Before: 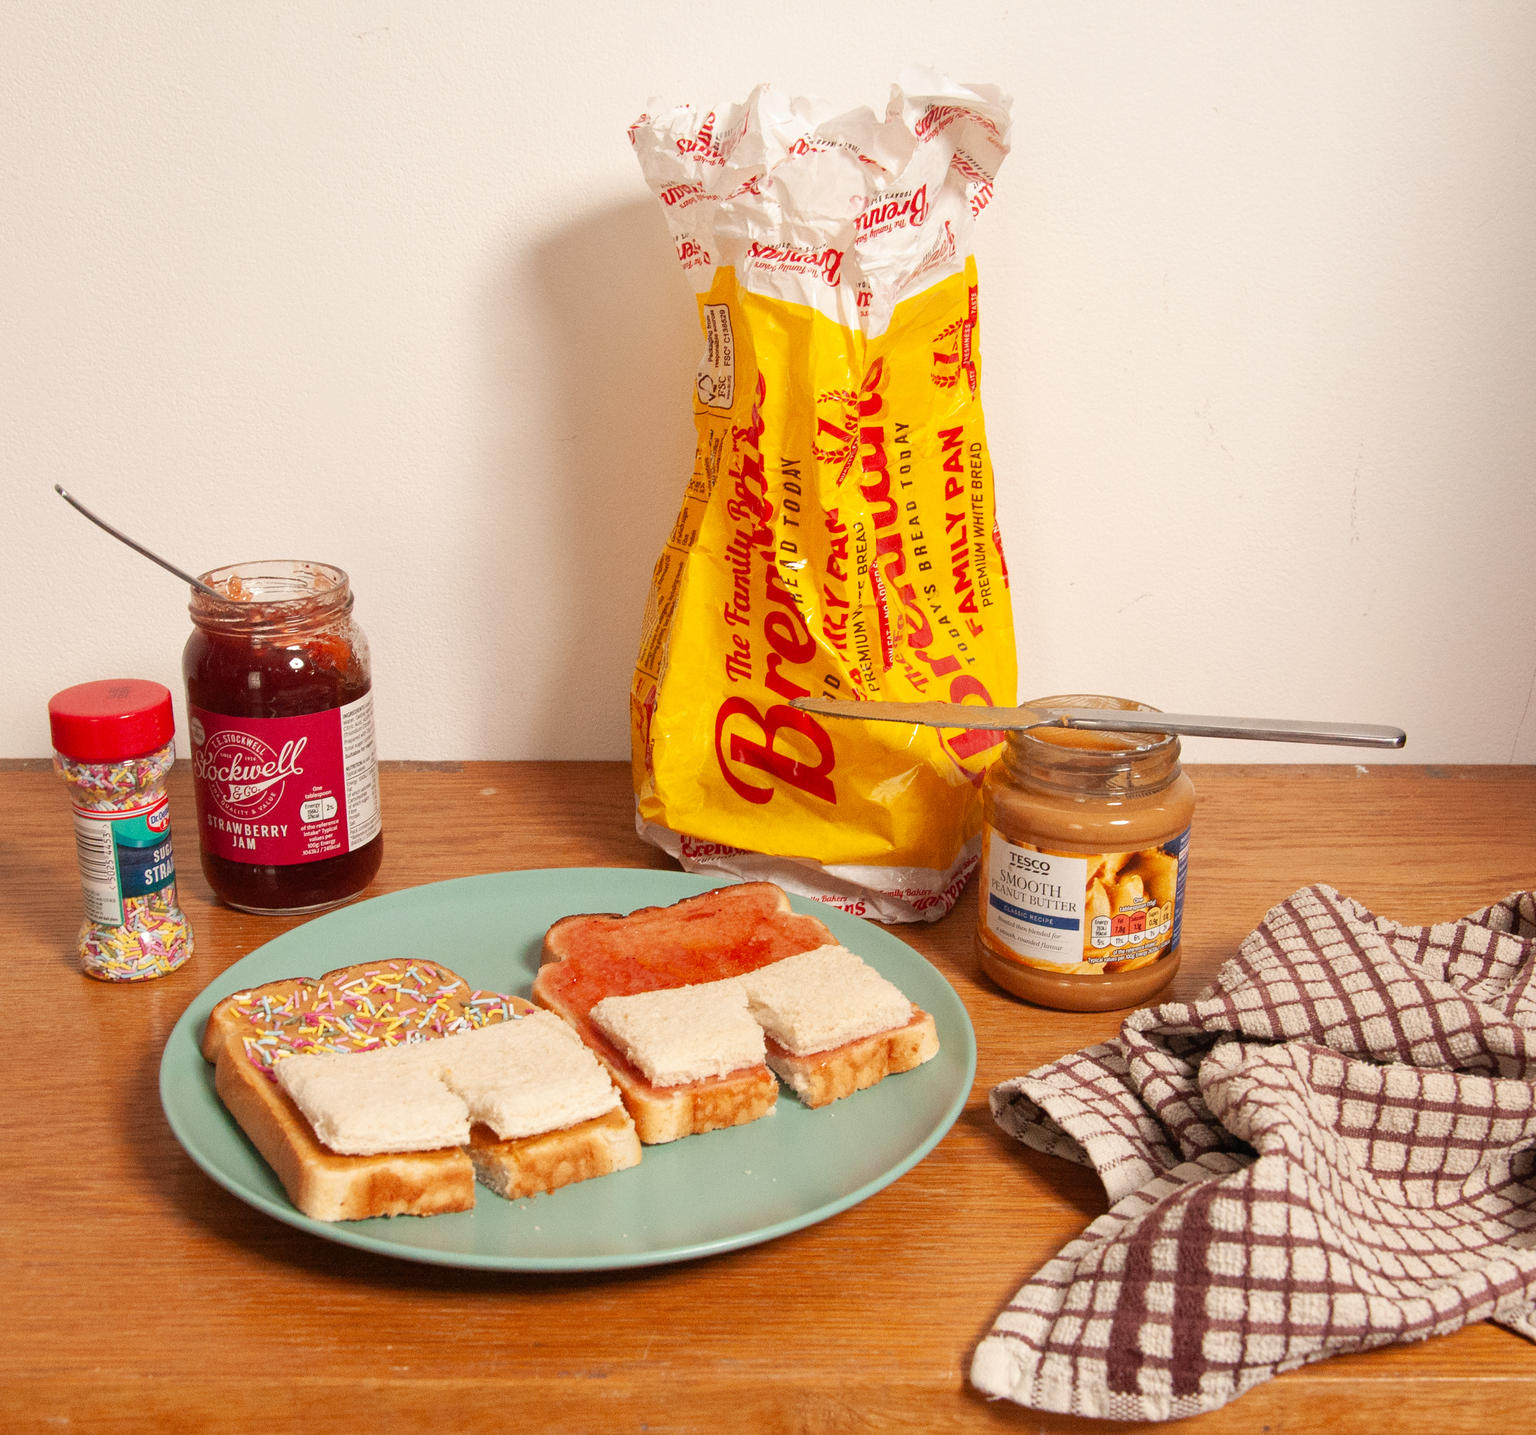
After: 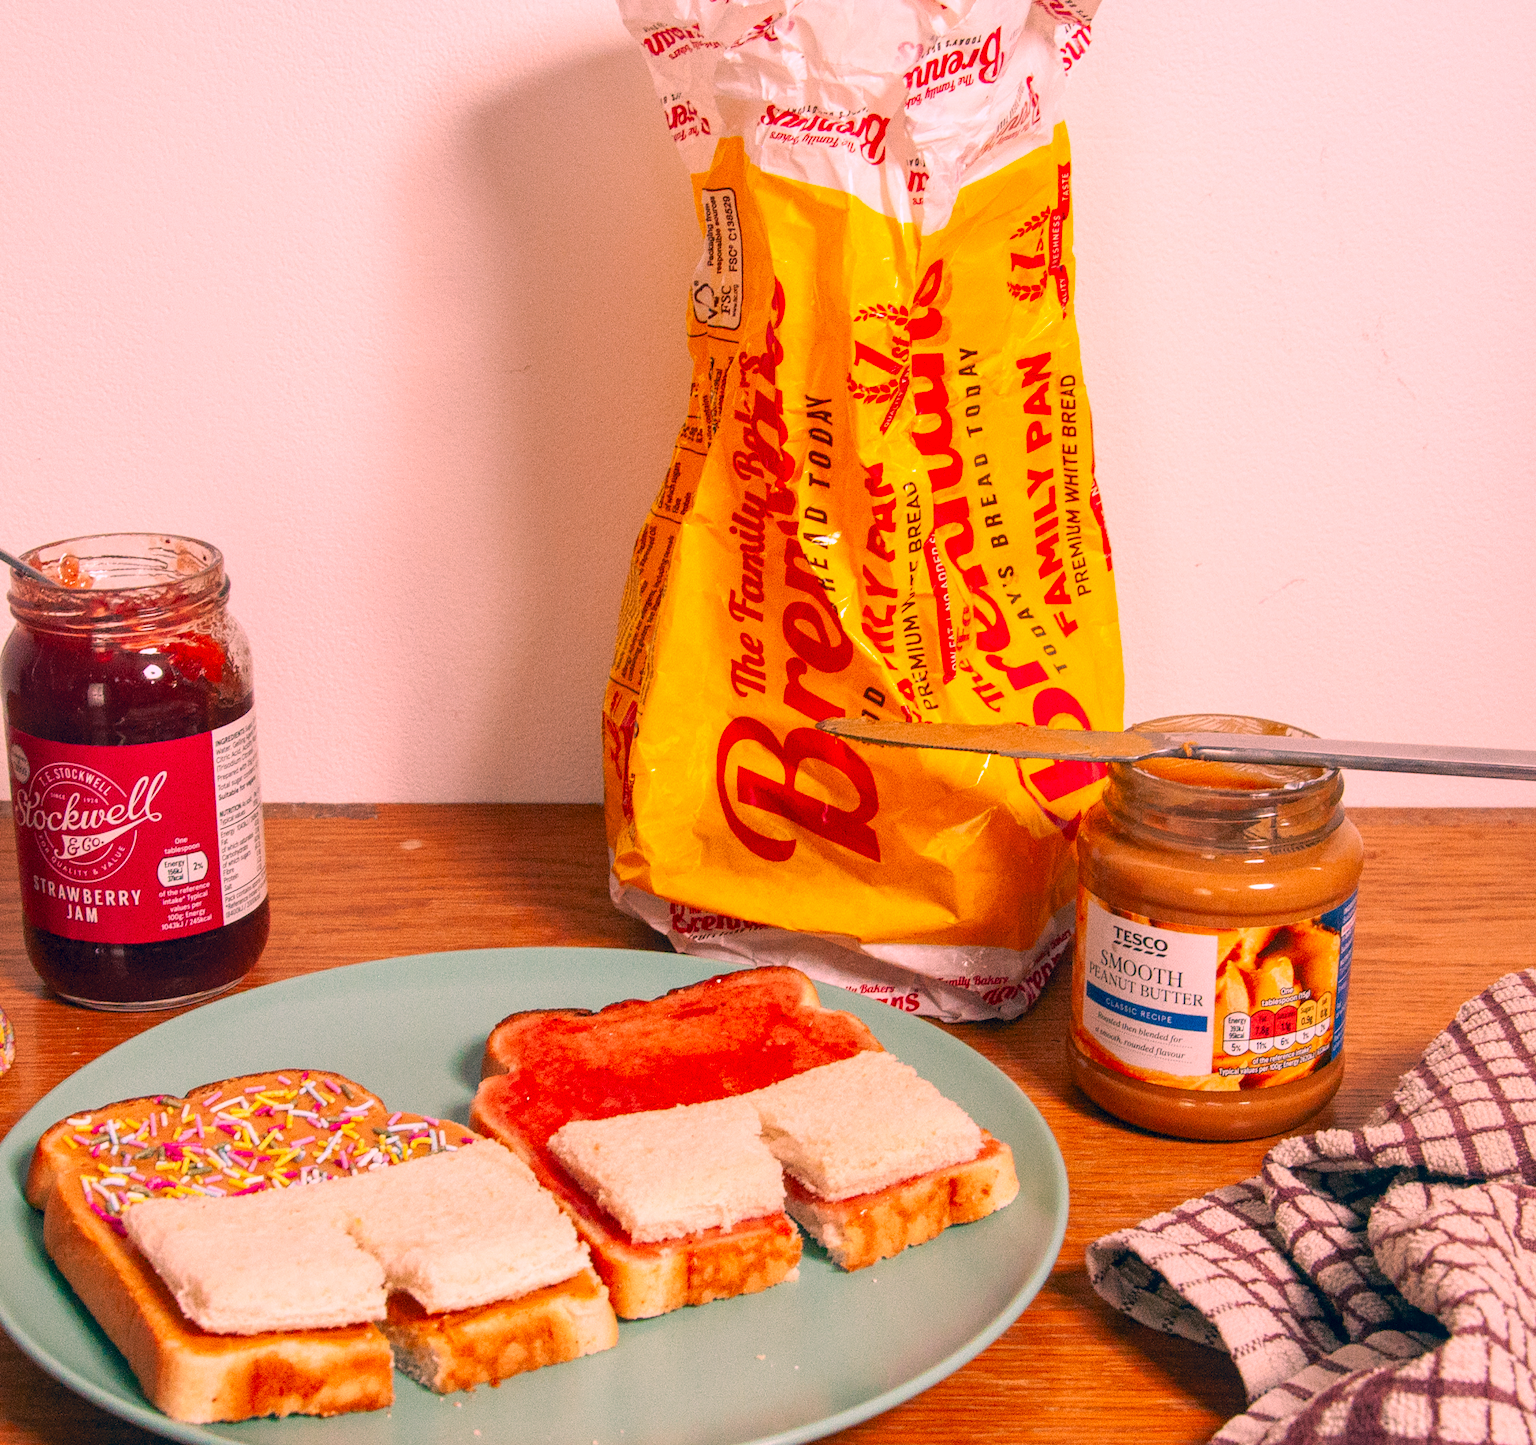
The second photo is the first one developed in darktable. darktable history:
crop and rotate: left 11.937%, top 11.471%, right 13.788%, bottom 13.702%
local contrast: on, module defaults
color correction: highlights a* 17.21, highlights b* 0.29, shadows a* -15.3, shadows b* -14, saturation 1.48
